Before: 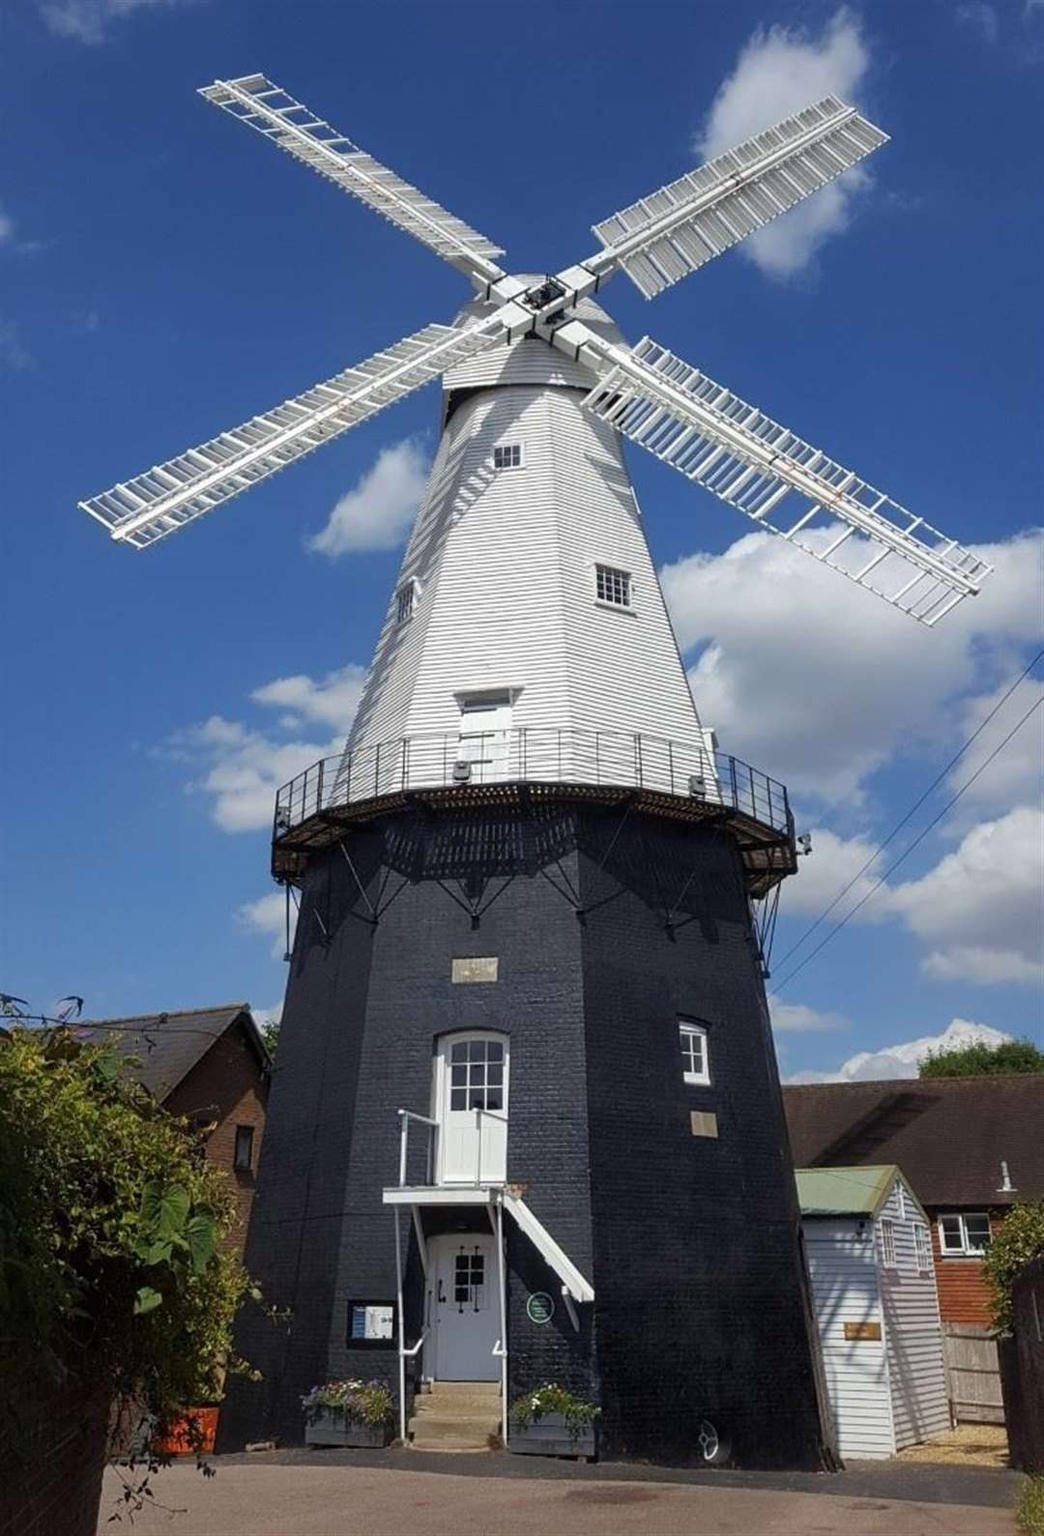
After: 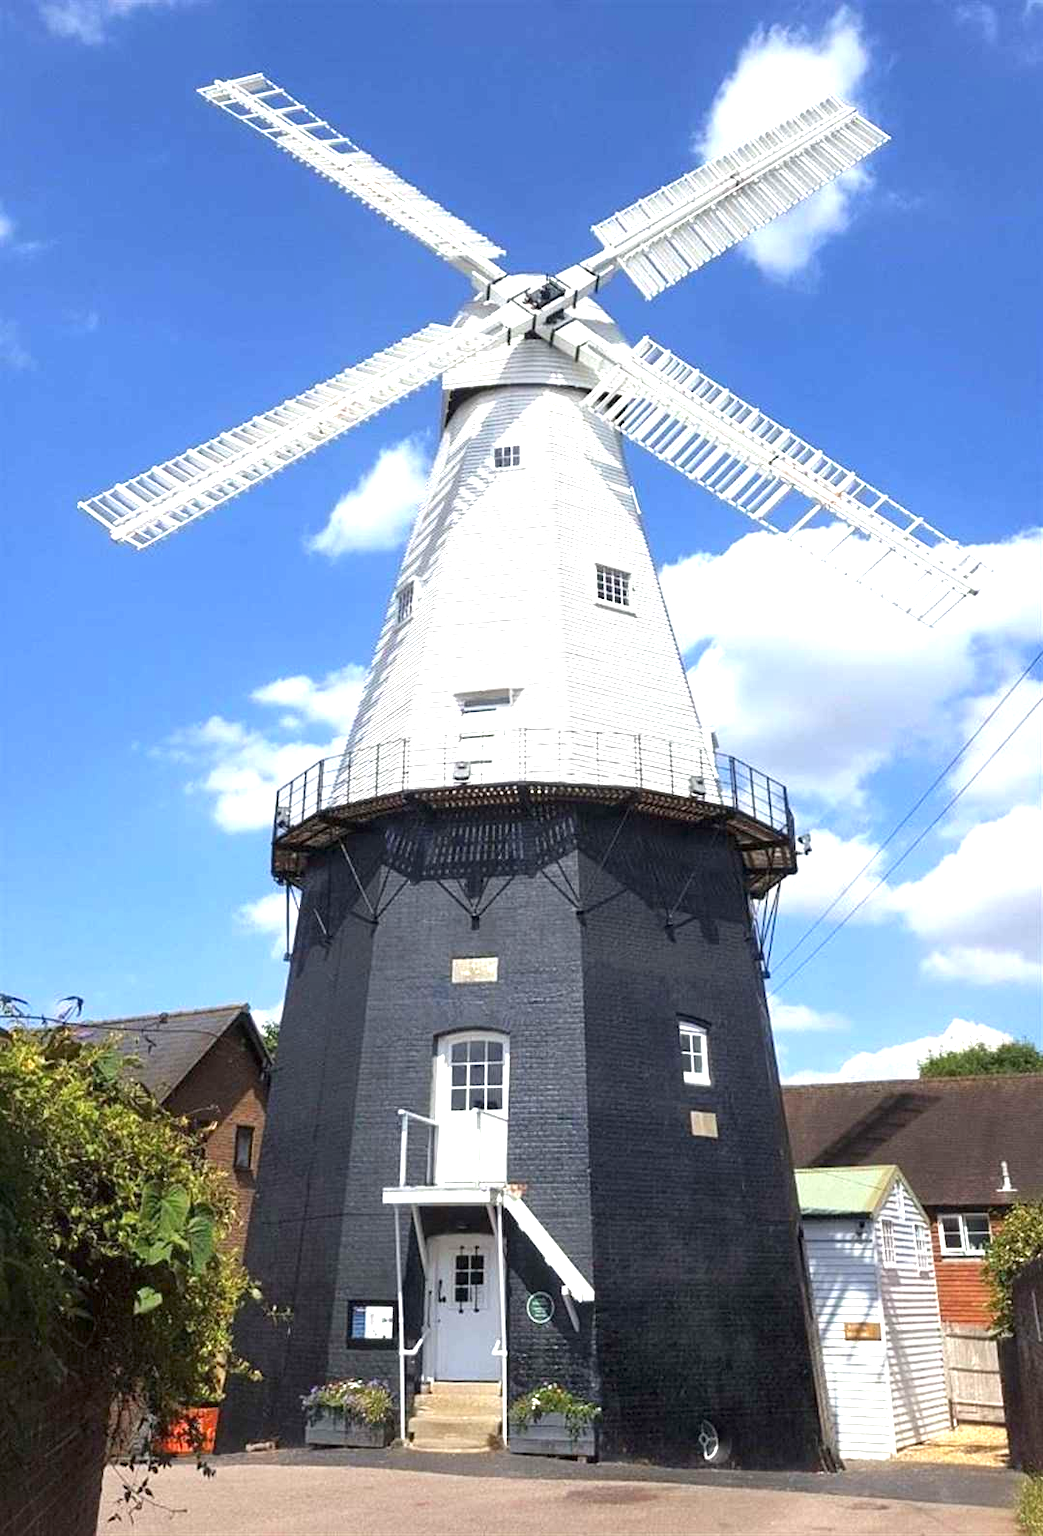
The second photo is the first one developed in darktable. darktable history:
exposure: exposure 1.484 EV, compensate highlight preservation false
